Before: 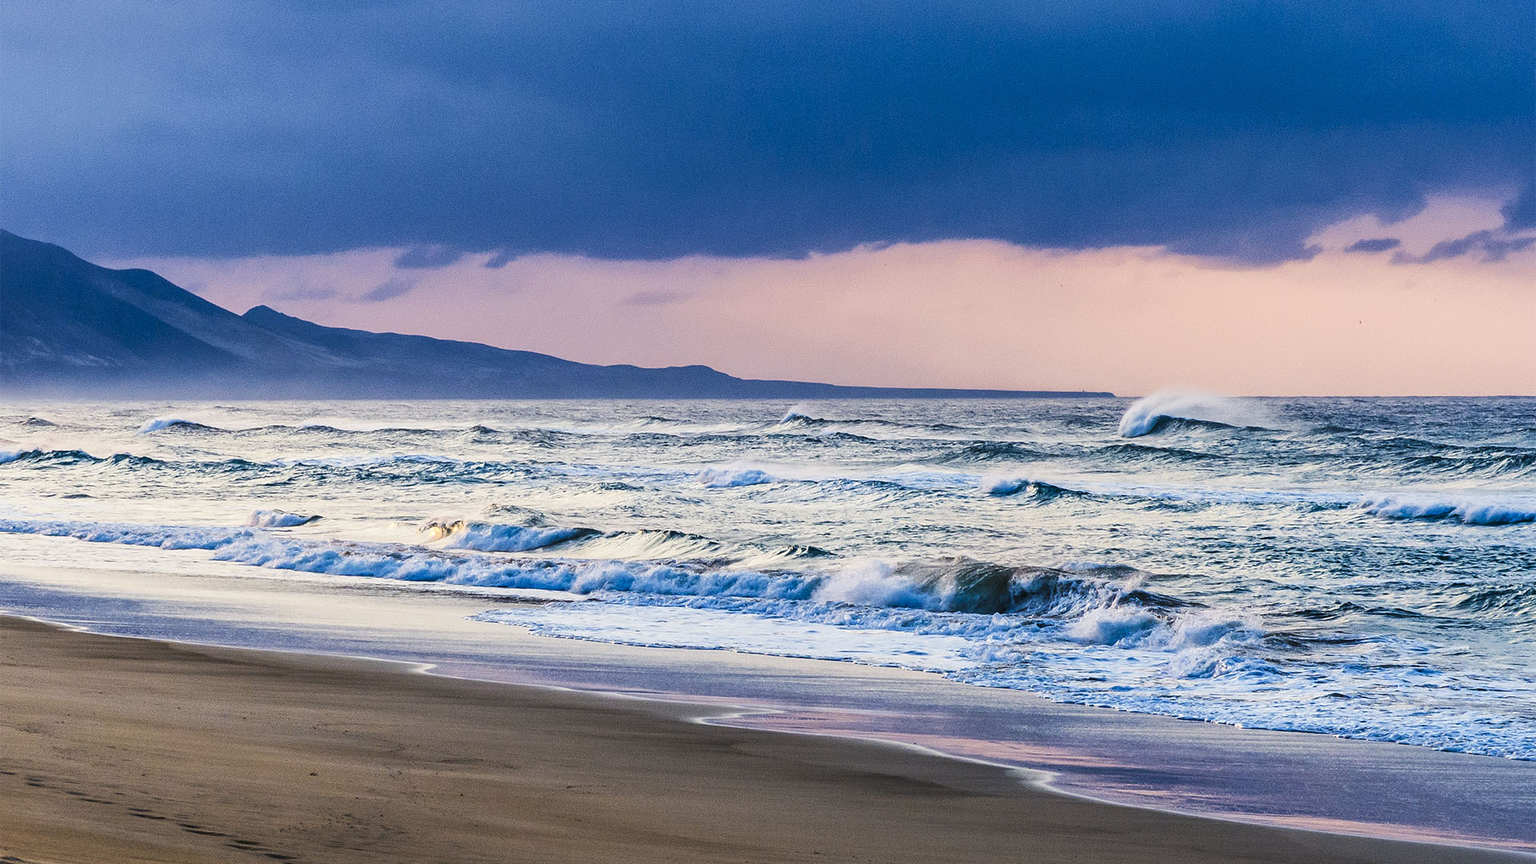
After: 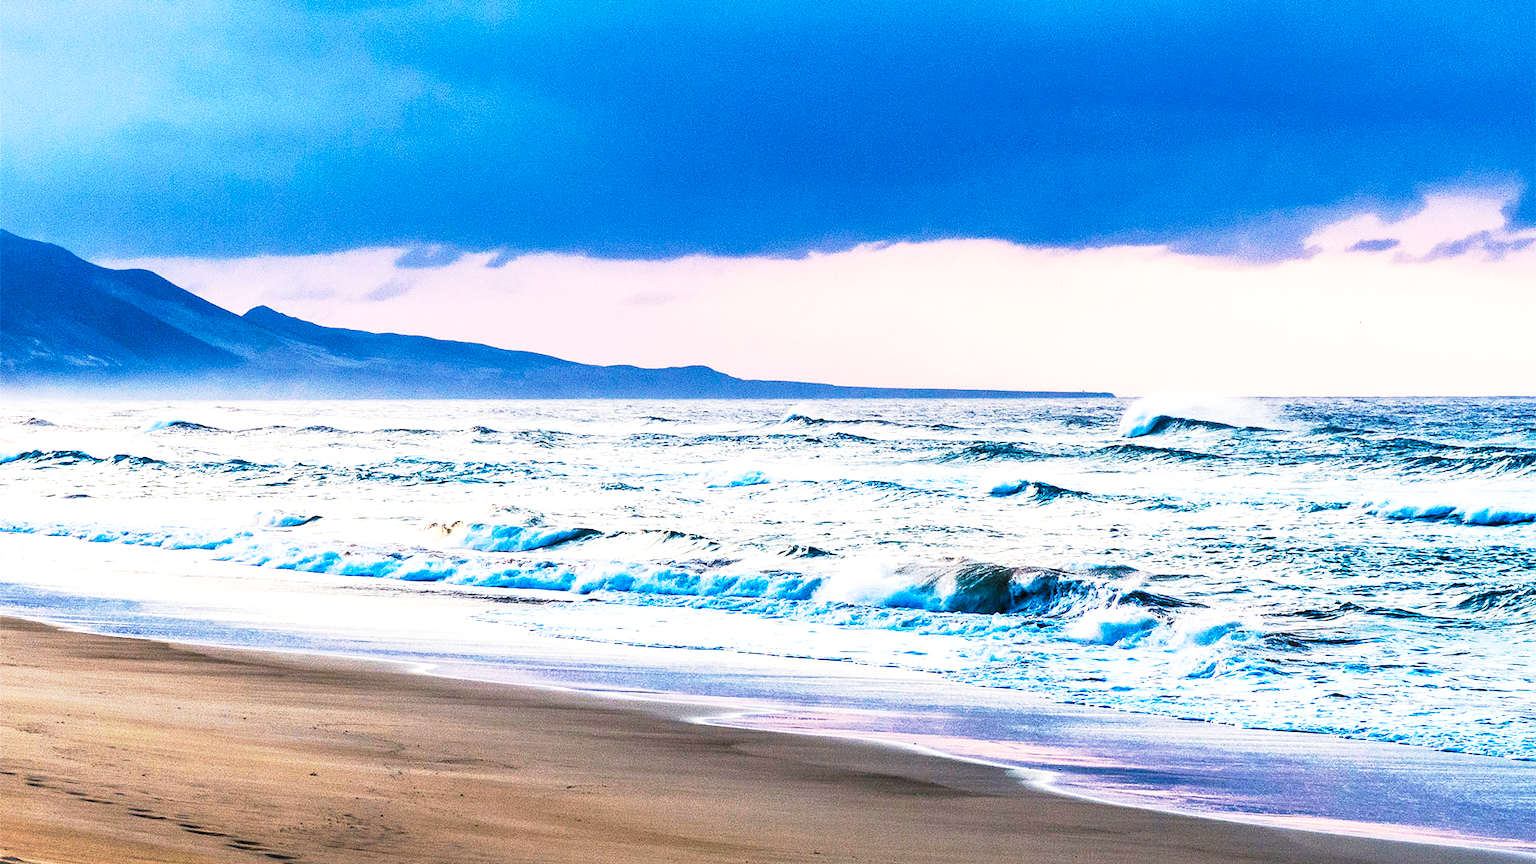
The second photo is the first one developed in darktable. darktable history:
base curve: curves: ch0 [(0, 0) (0.005, 0.002) (0.193, 0.295) (0.399, 0.664) (0.75, 0.928) (1, 1)], preserve colors none
exposure: black level correction 0, exposure 0.693 EV, compensate highlight preservation false
